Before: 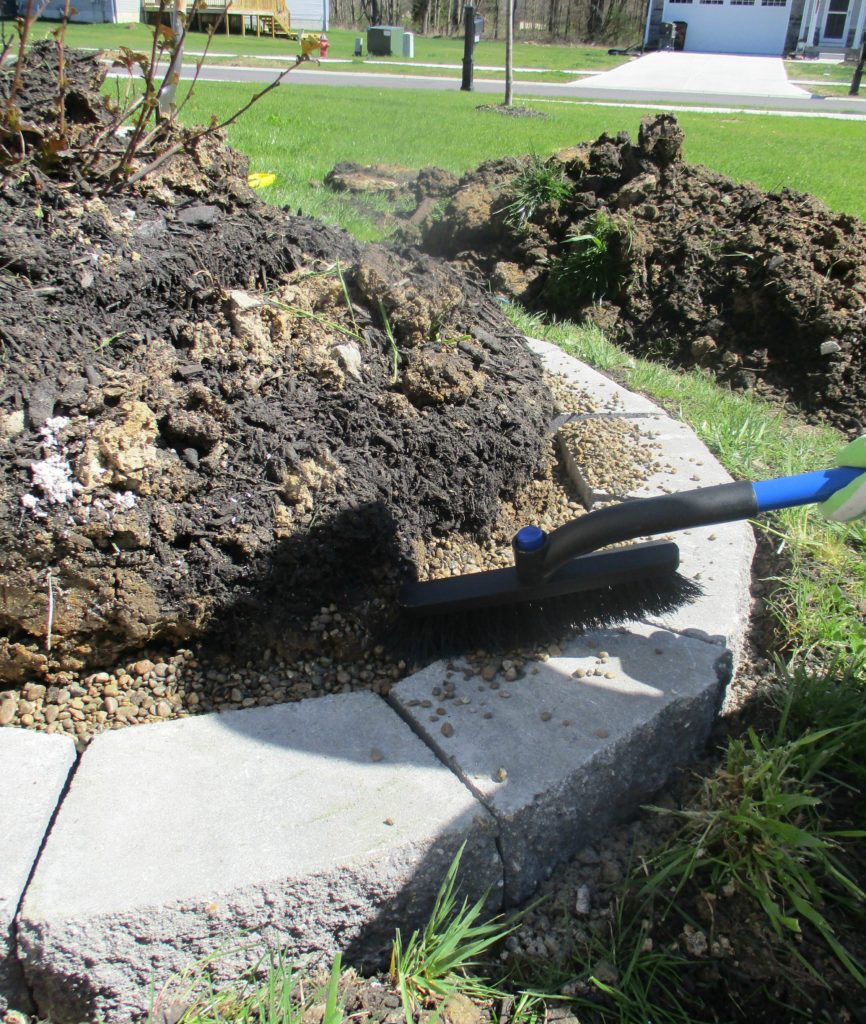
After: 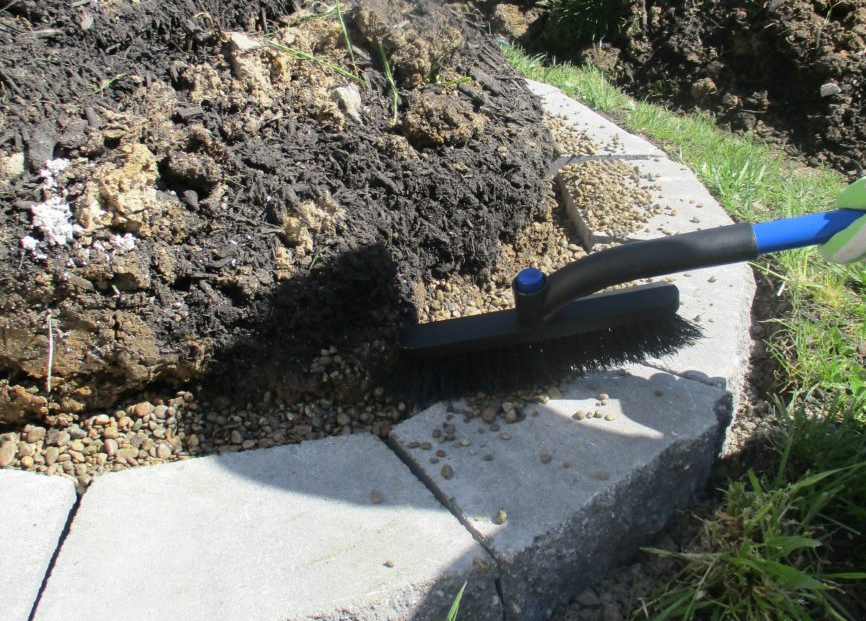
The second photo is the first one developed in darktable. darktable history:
crop and rotate: top 25.276%, bottom 14.019%
